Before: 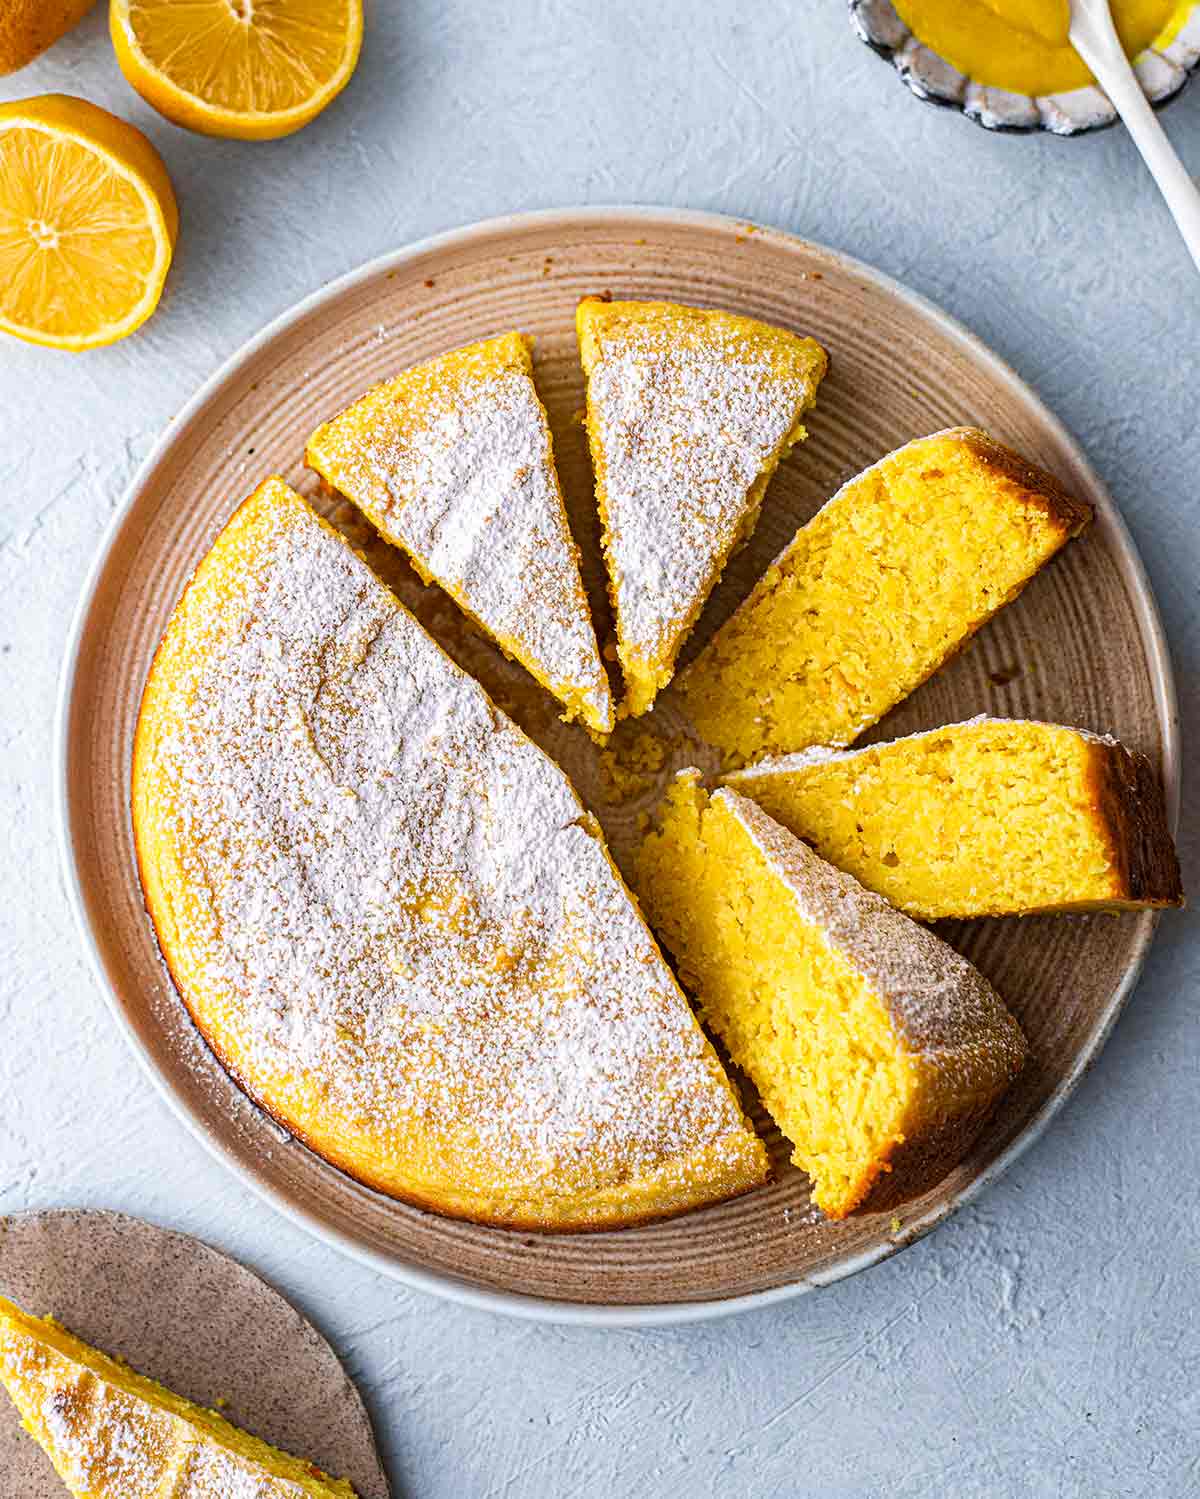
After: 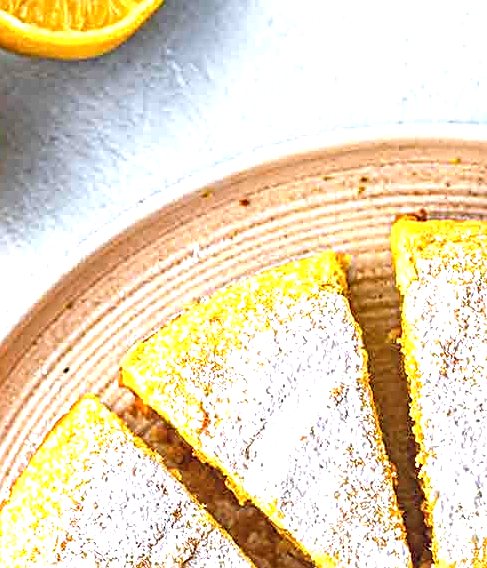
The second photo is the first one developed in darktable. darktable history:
exposure: black level correction 0, exposure 0.9 EV, compensate exposure bias true, compensate highlight preservation false
local contrast: on, module defaults
sharpen: on, module defaults
crop: left 15.452%, top 5.459%, right 43.956%, bottom 56.62%
